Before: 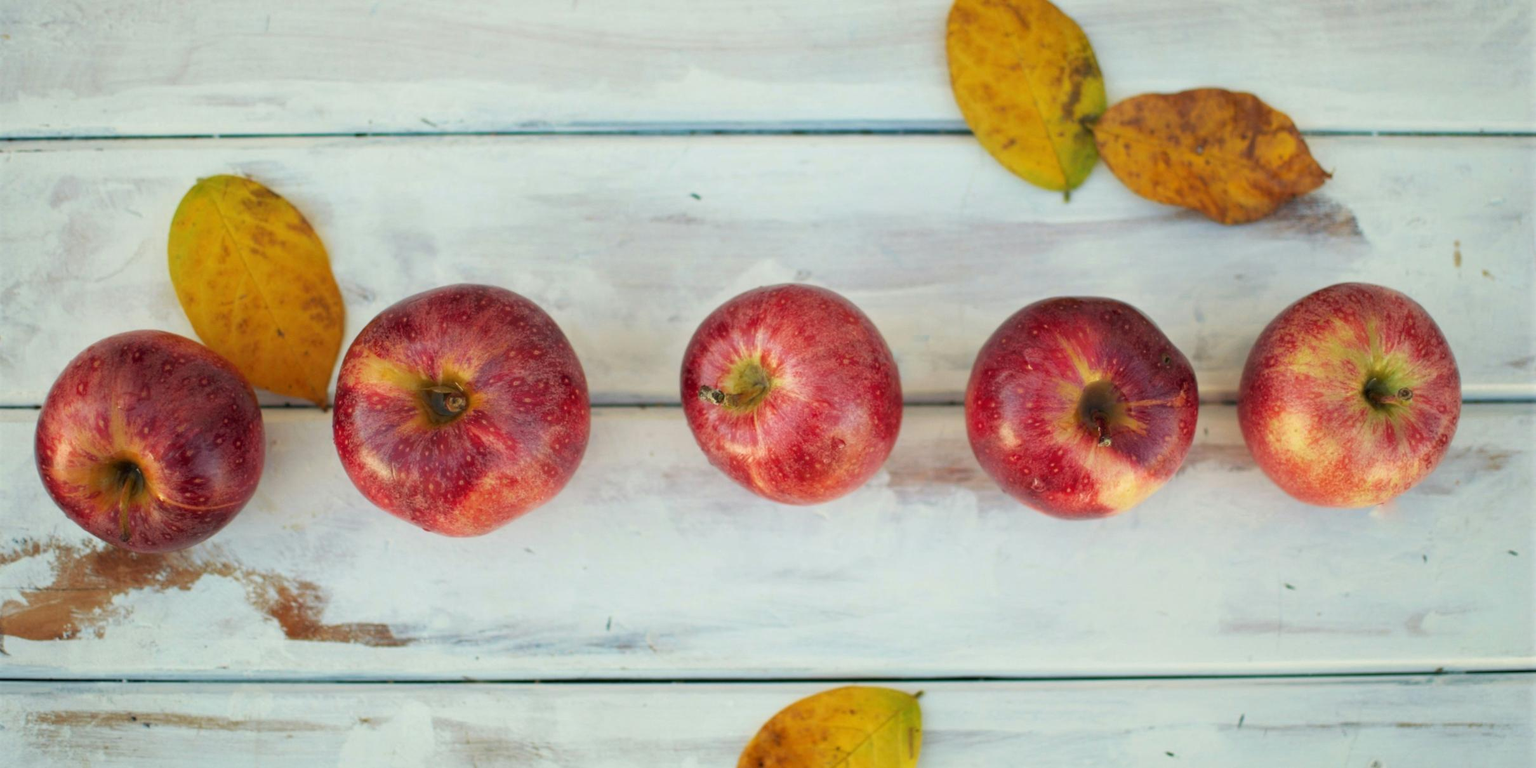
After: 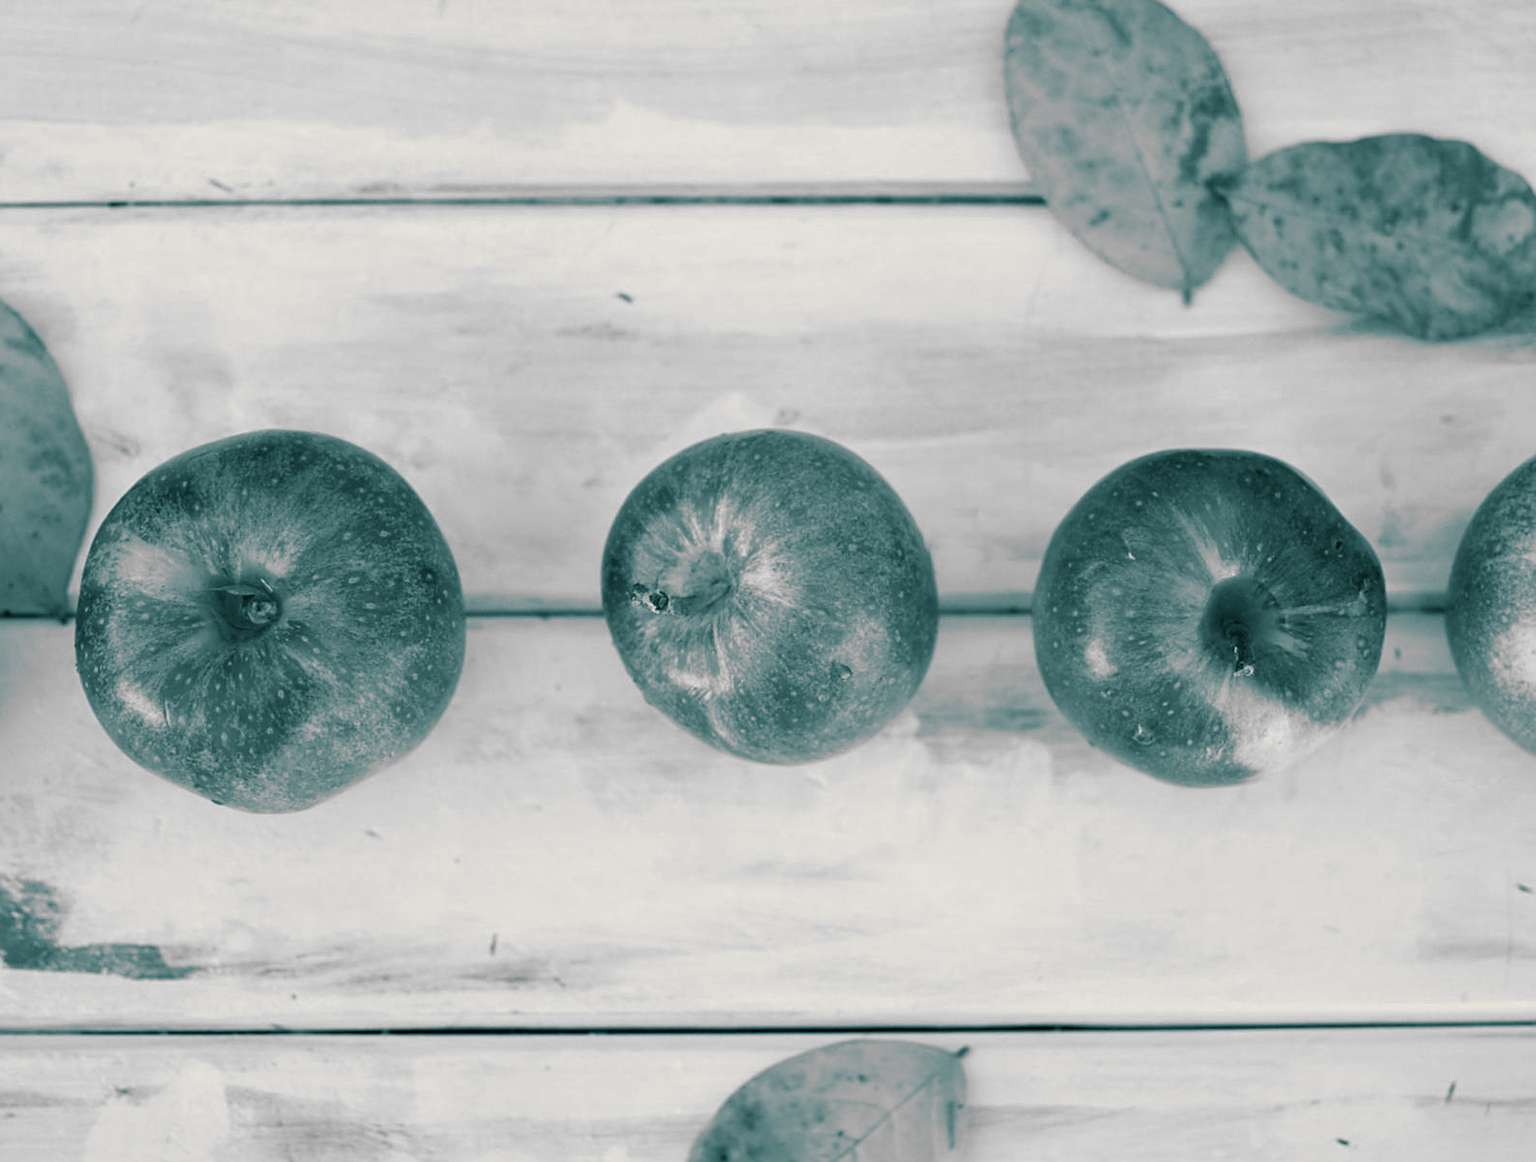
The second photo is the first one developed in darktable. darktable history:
split-toning: shadows › hue 186.43°, highlights › hue 49.29°, compress 30.29%
sharpen: on, module defaults
crop and rotate: left 18.442%, right 15.508%
monochrome: on, module defaults
